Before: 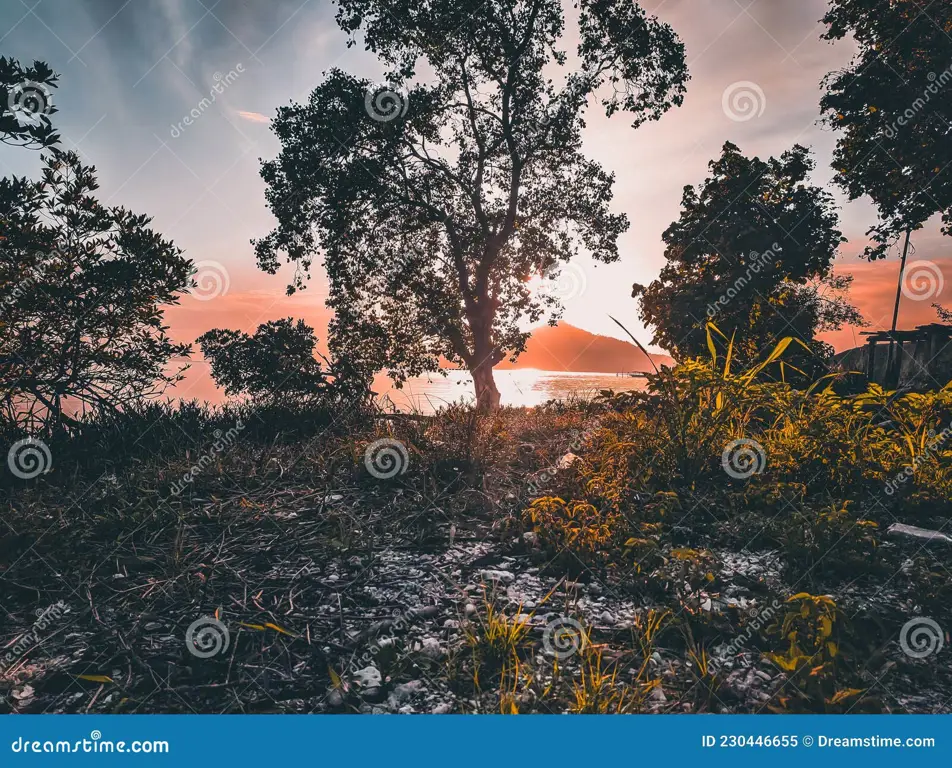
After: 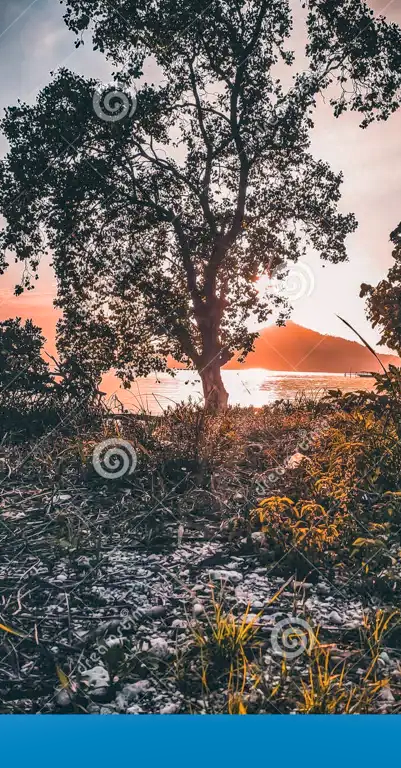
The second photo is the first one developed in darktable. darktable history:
crop: left 28.583%, right 29.231%
local contrast: on, module defaults
shadows and highlights: shadows 60, soften with gaussian
haze removal: compatibility mode true, adaptive false
